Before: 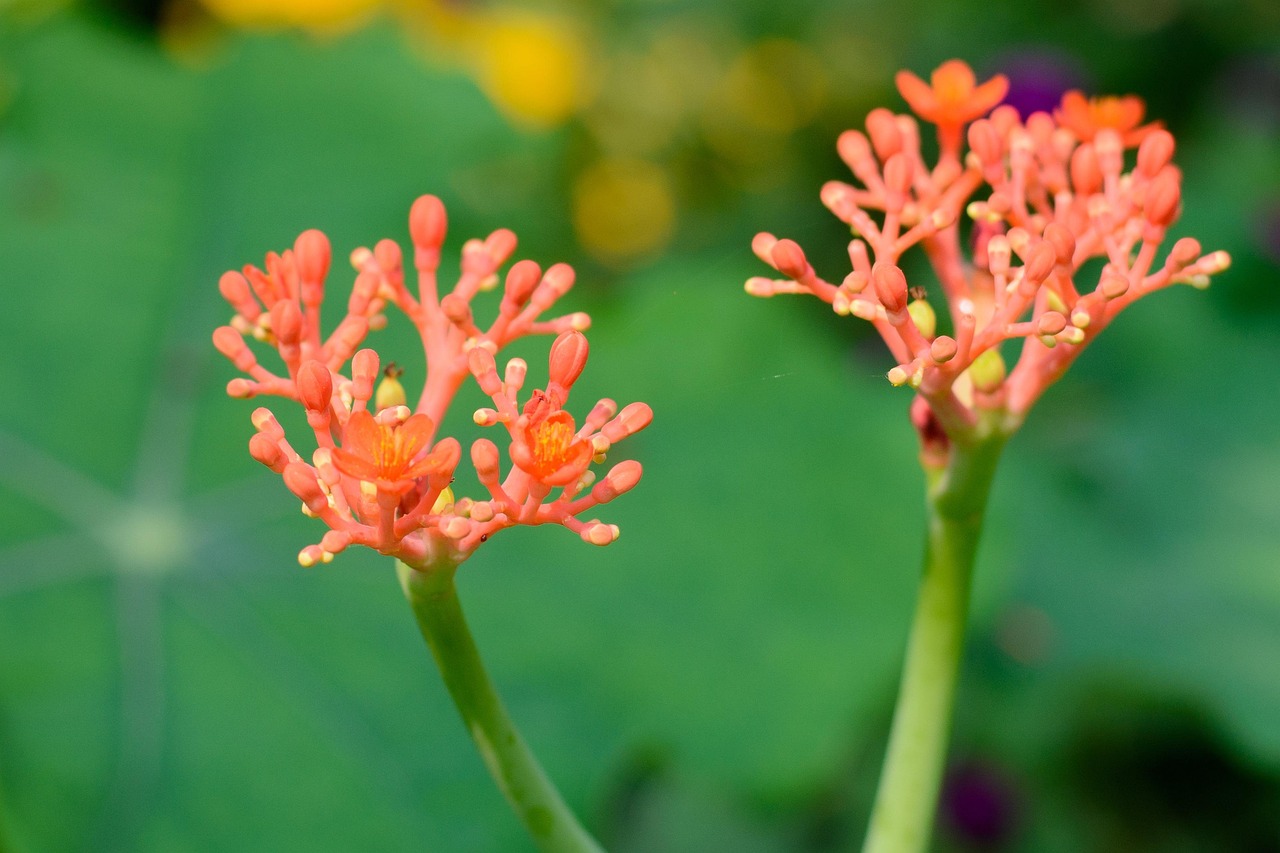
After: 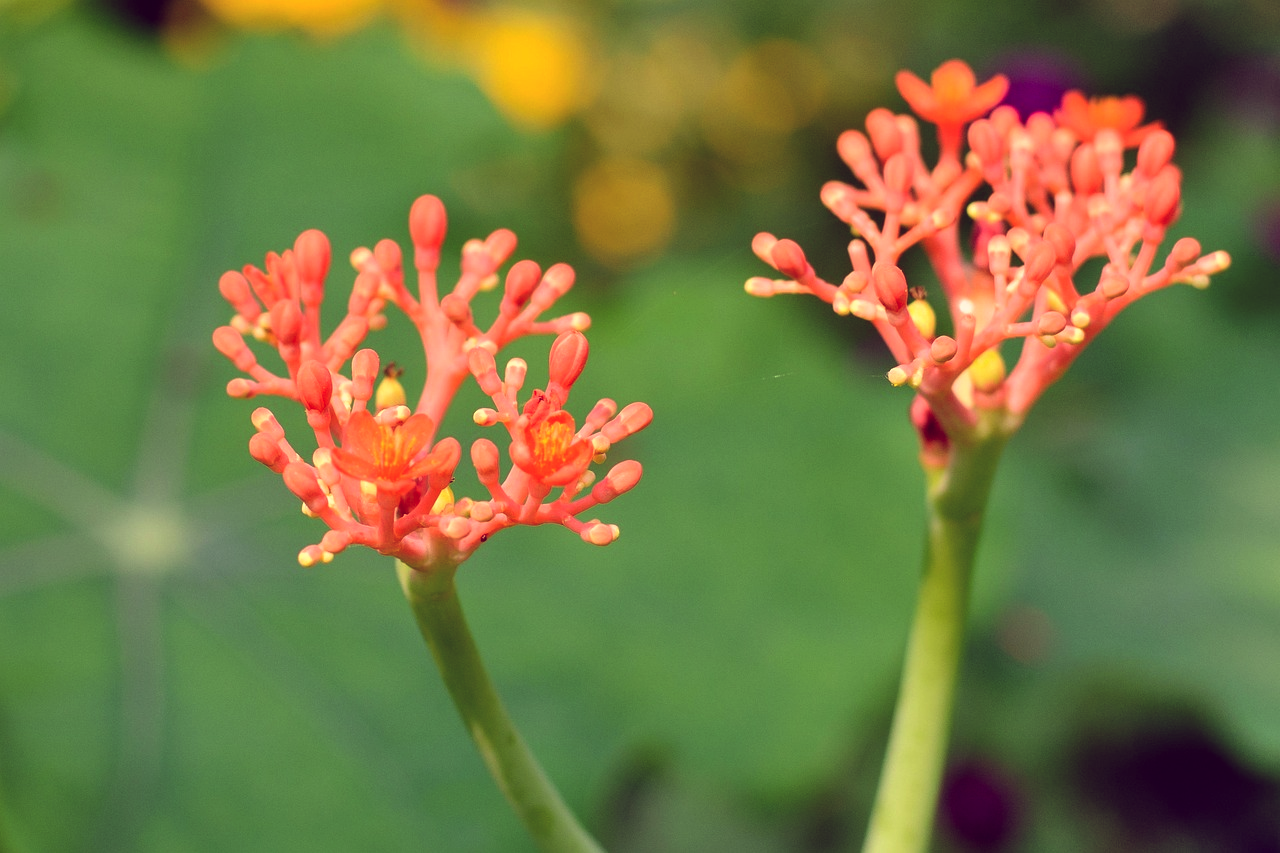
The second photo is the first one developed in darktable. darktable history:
color correction: highlights a* 6.27, highlights b* 8.19, shadows a* 5.94, shadows b* 7.23, saturation 0.9
color balance: lift [1.001, 0.997, 0.99, 1.01], gamma [1.007, 1, 0.975, 1.025], gain [1, 1.065, 1.052, 0.935], contrast 13.25%
shadows and highlights: highlights color adjustment 0%, low approximation 0.01, soften with gaussian
